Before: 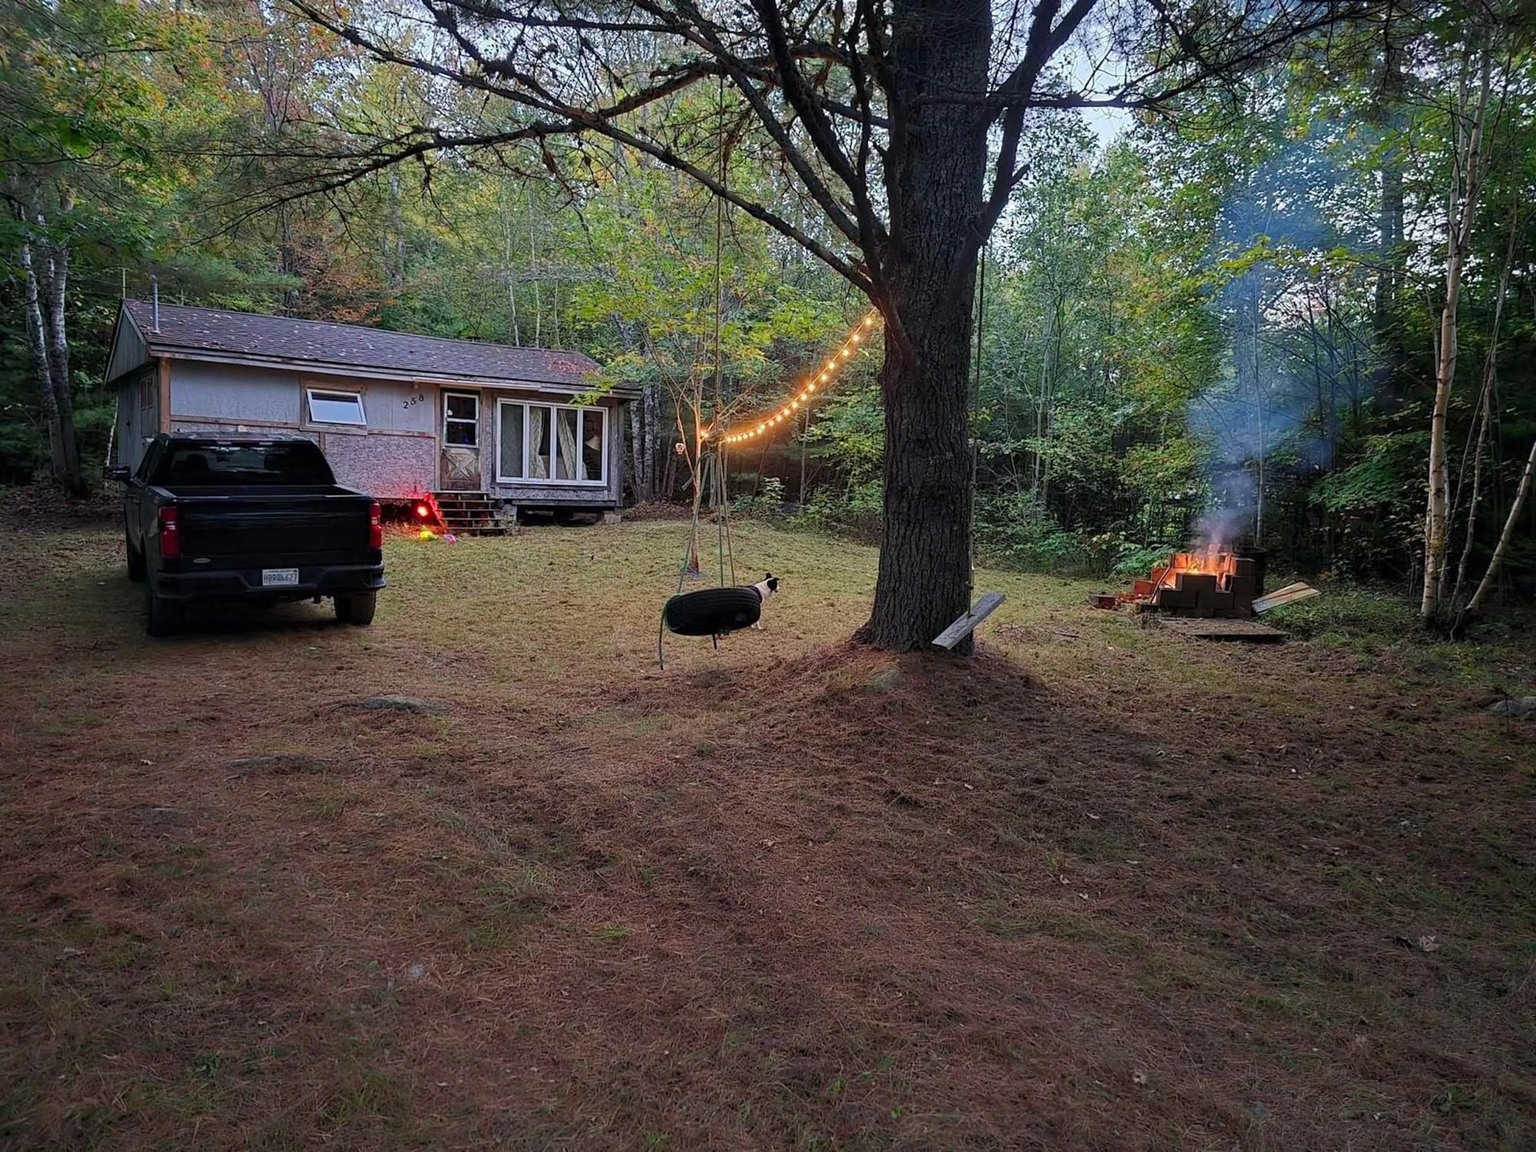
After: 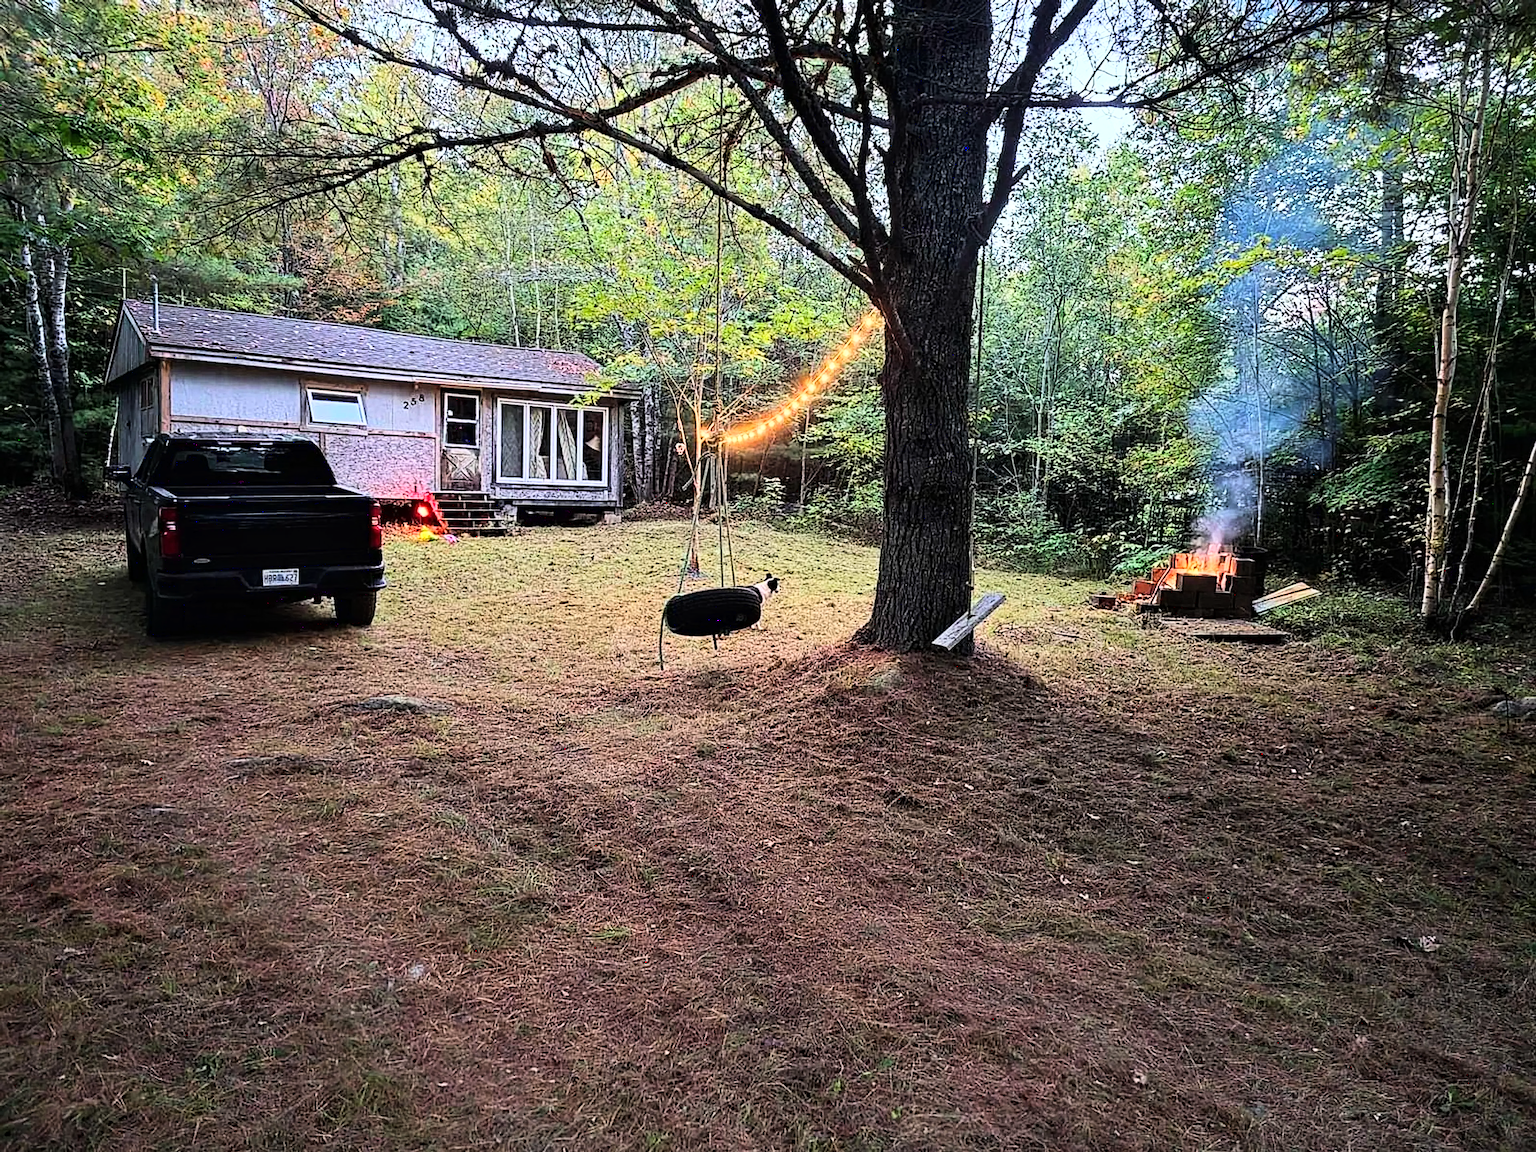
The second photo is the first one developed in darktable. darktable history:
base curve: curves: ch0 [(0, 0) (0.007, 0.004) (0.027, 0.03) (0.046, 0.07) (0.207, 0.54) (0.442, 0.872) (0.673, 0.972) (1, 1)]
tone equalizer: edges refinement/feathering 500, mask exposure compensation -1.57 EV, preserve details no
contrast equalizer: y [[0.5, 0.5, 0.5, 0.539, 0.64, 0.611], [0.5 ×6], [0.5 ×6], [0 ×6], [0 ×6]]
